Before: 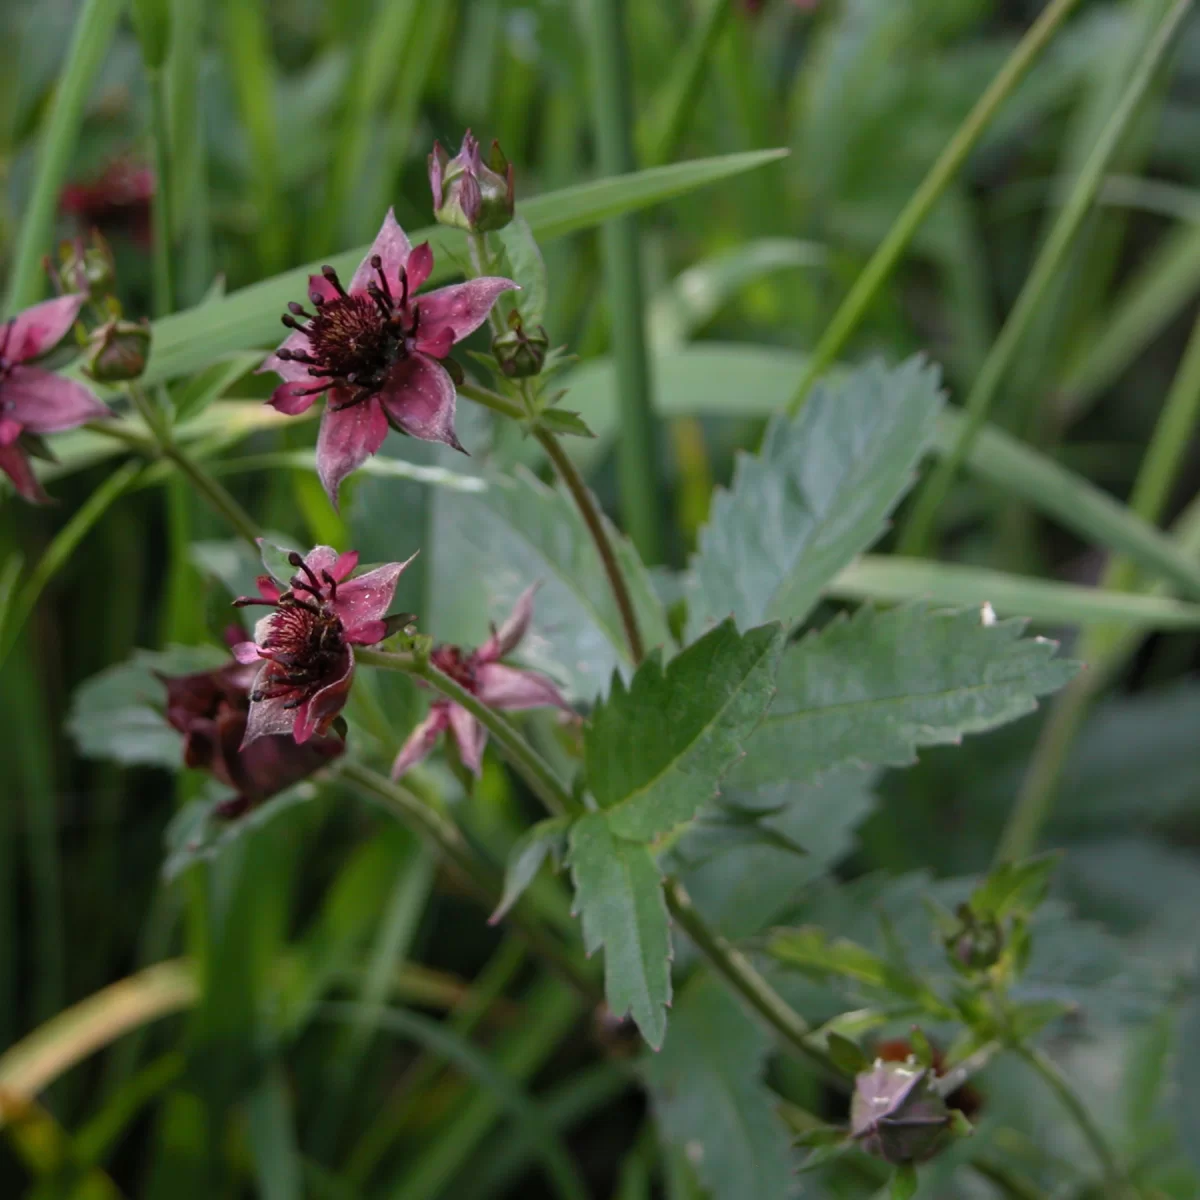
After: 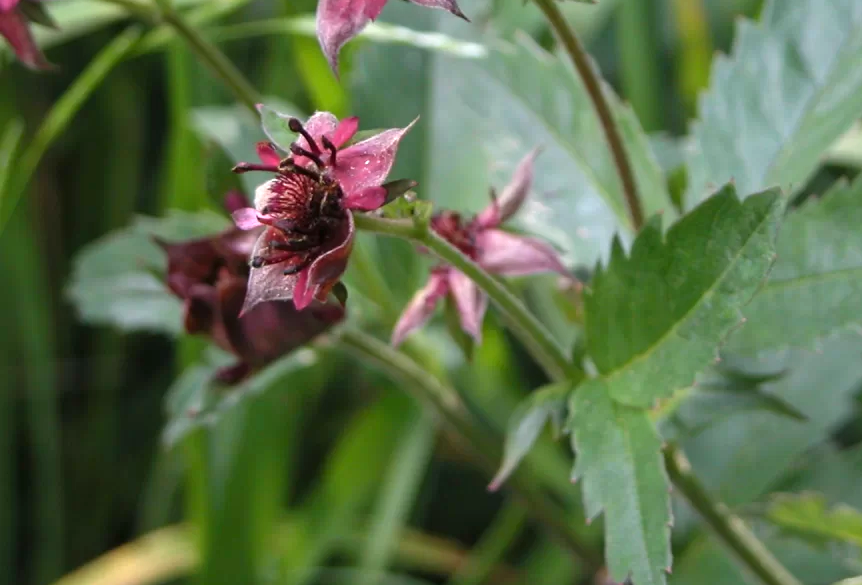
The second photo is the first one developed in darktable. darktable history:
exposure: black level correction 0, exposure 0.7 EV, compensate highlight preservation false
crop: top 36.181%, right 28.097%, bottom 15.014%
